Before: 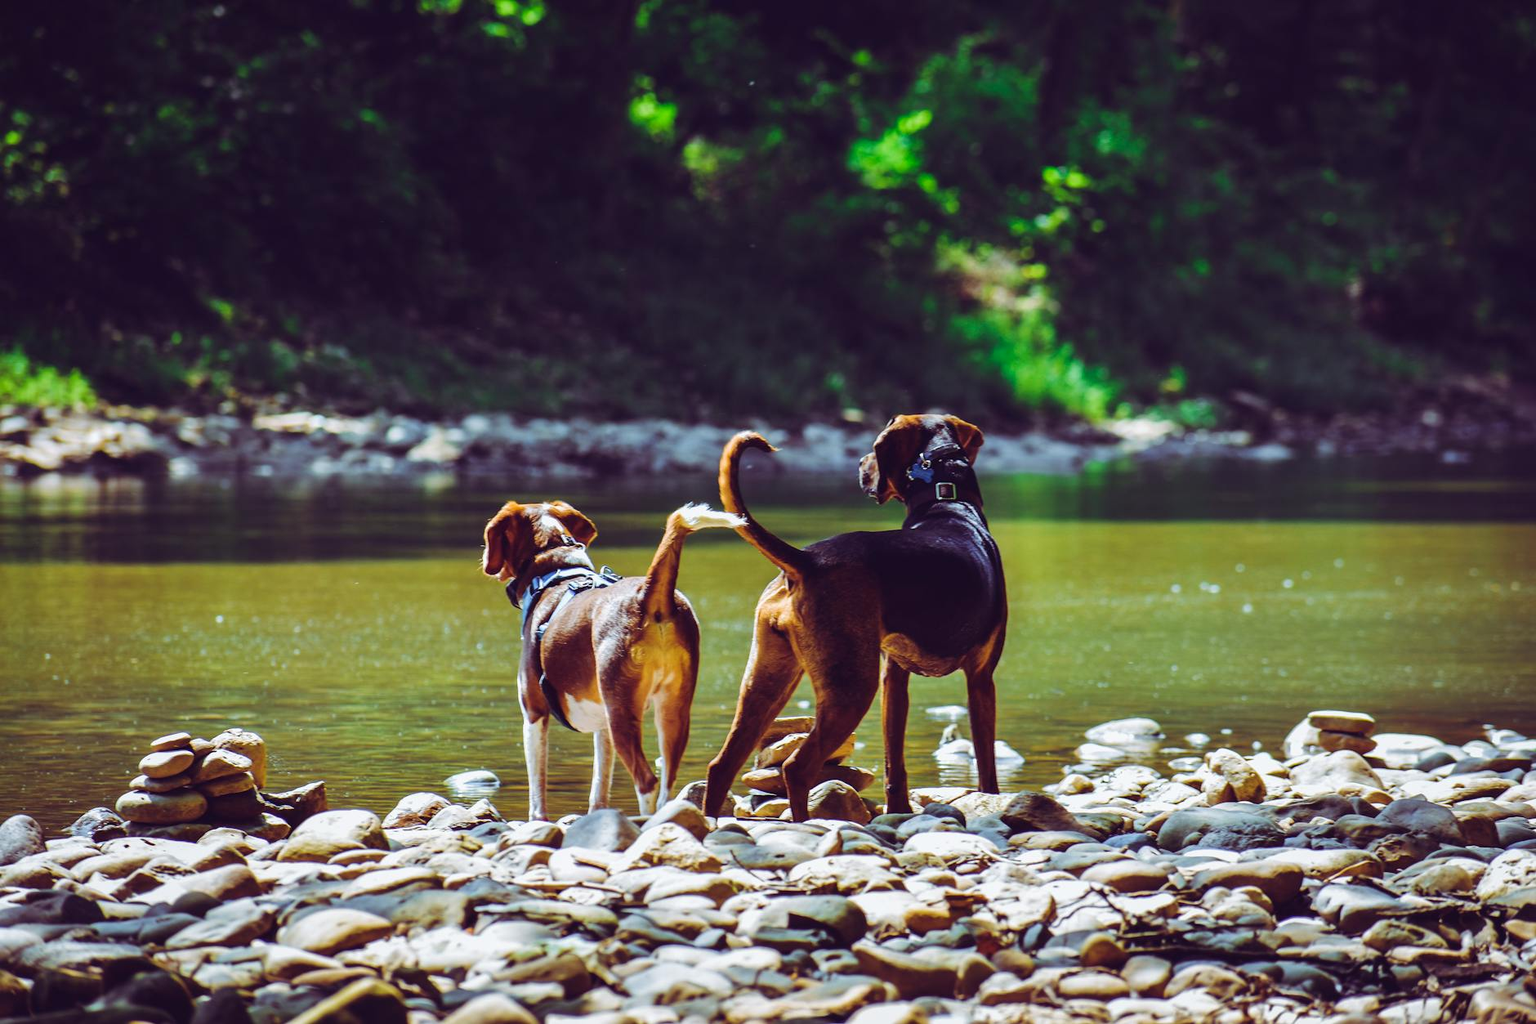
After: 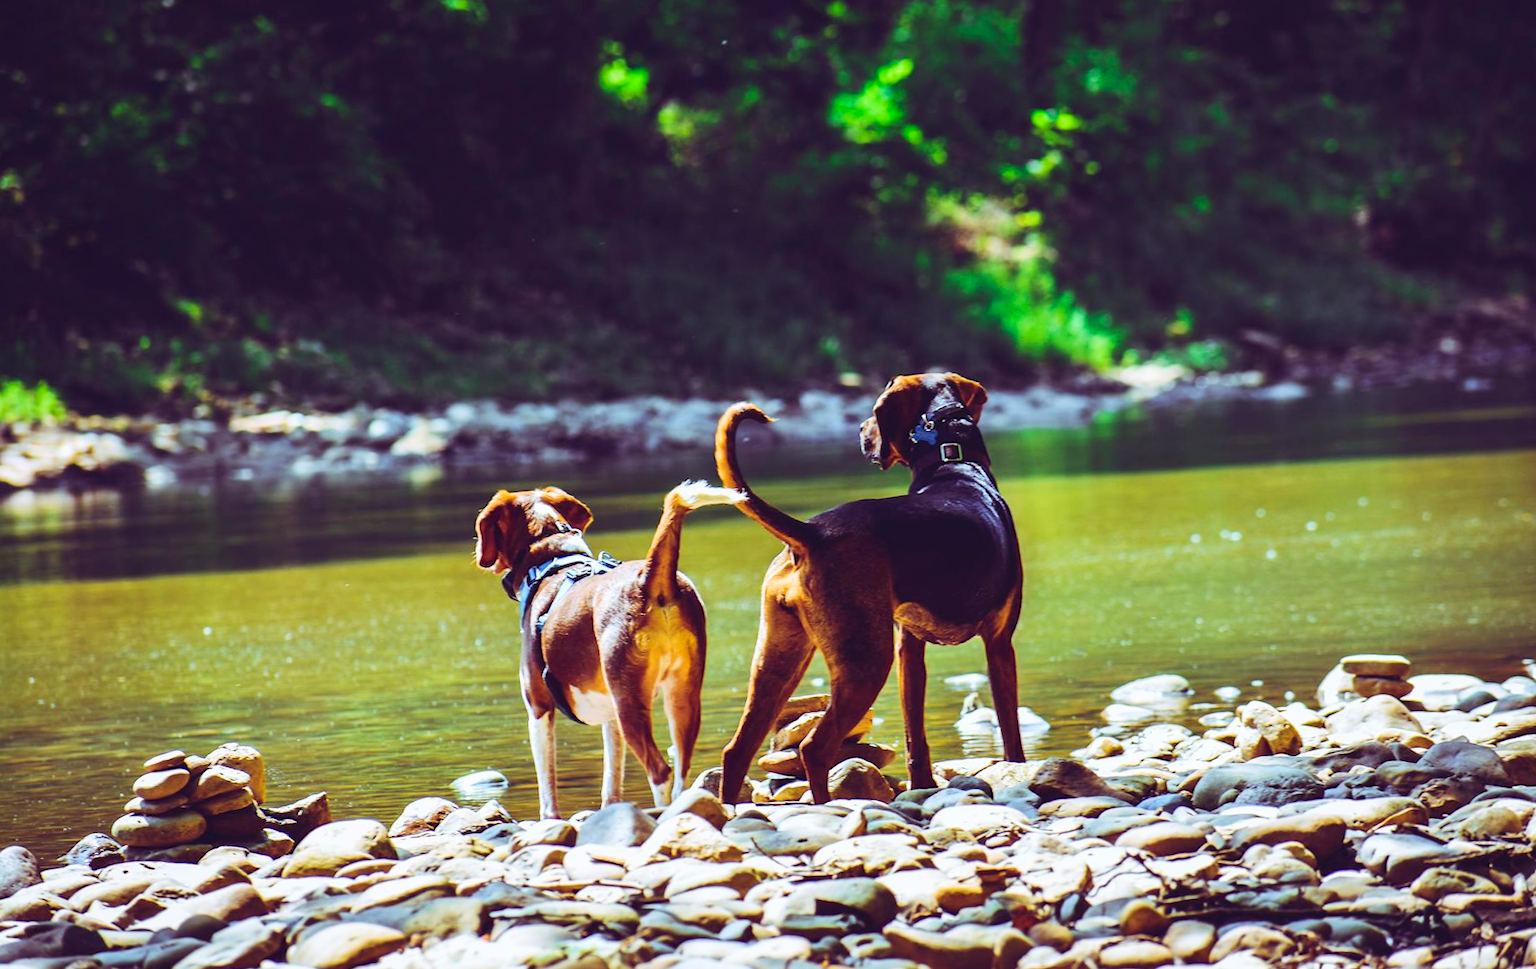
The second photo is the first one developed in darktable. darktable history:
rotate and perspective: rotation -3.52°, crop left 0.036, crop right 0.964, crop top 0.081, crop bottom 0.919
contrast brightness saturation: contrast 0.2, brightness 0.16, saturation 0.22
